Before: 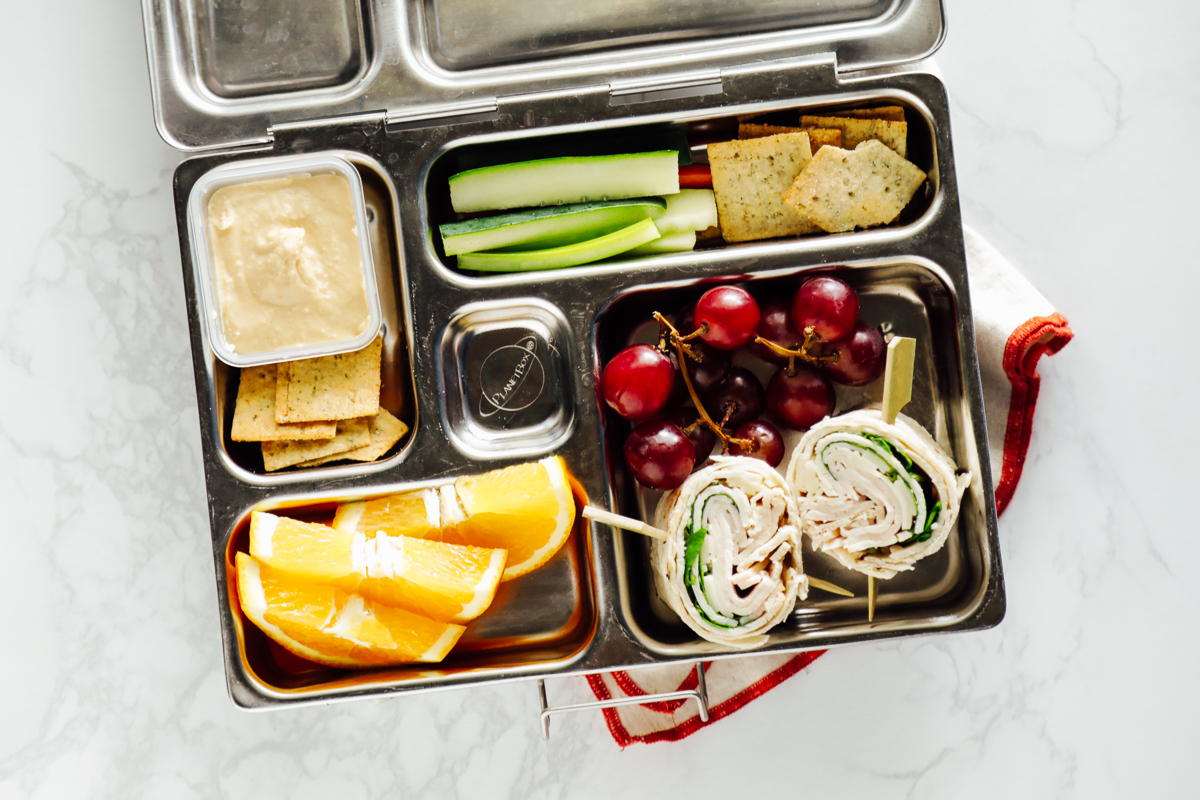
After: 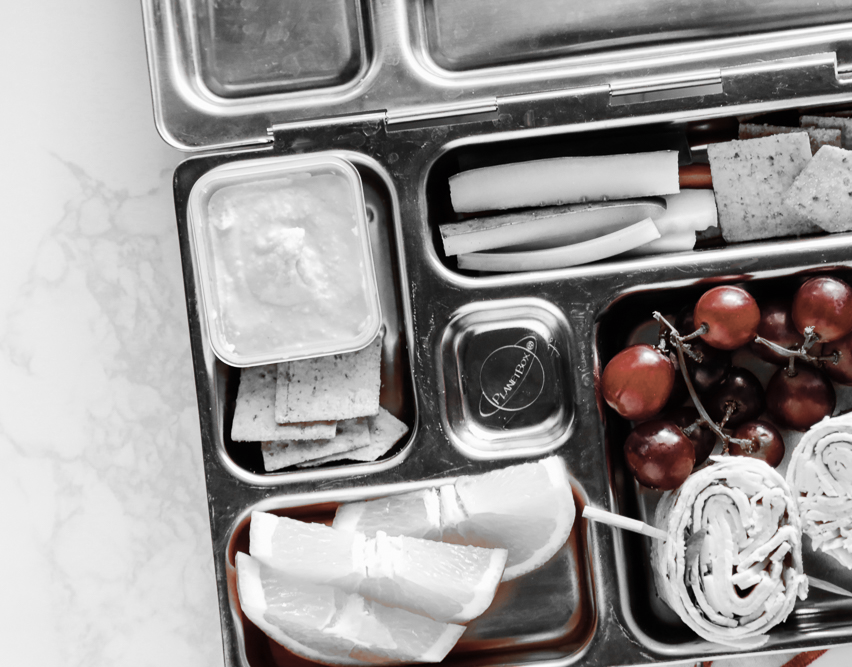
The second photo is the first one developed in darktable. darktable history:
crop: right 28.979%, bottom 16.596%
color zones: curves: ch1 [(0, 0.006) (0.094, 0.285) (0.171, 0.001) (0.429, 0.001) (0.571, 0.003) (0.714, 0.004) (0.857, 0.004) (1, 0.006)]
